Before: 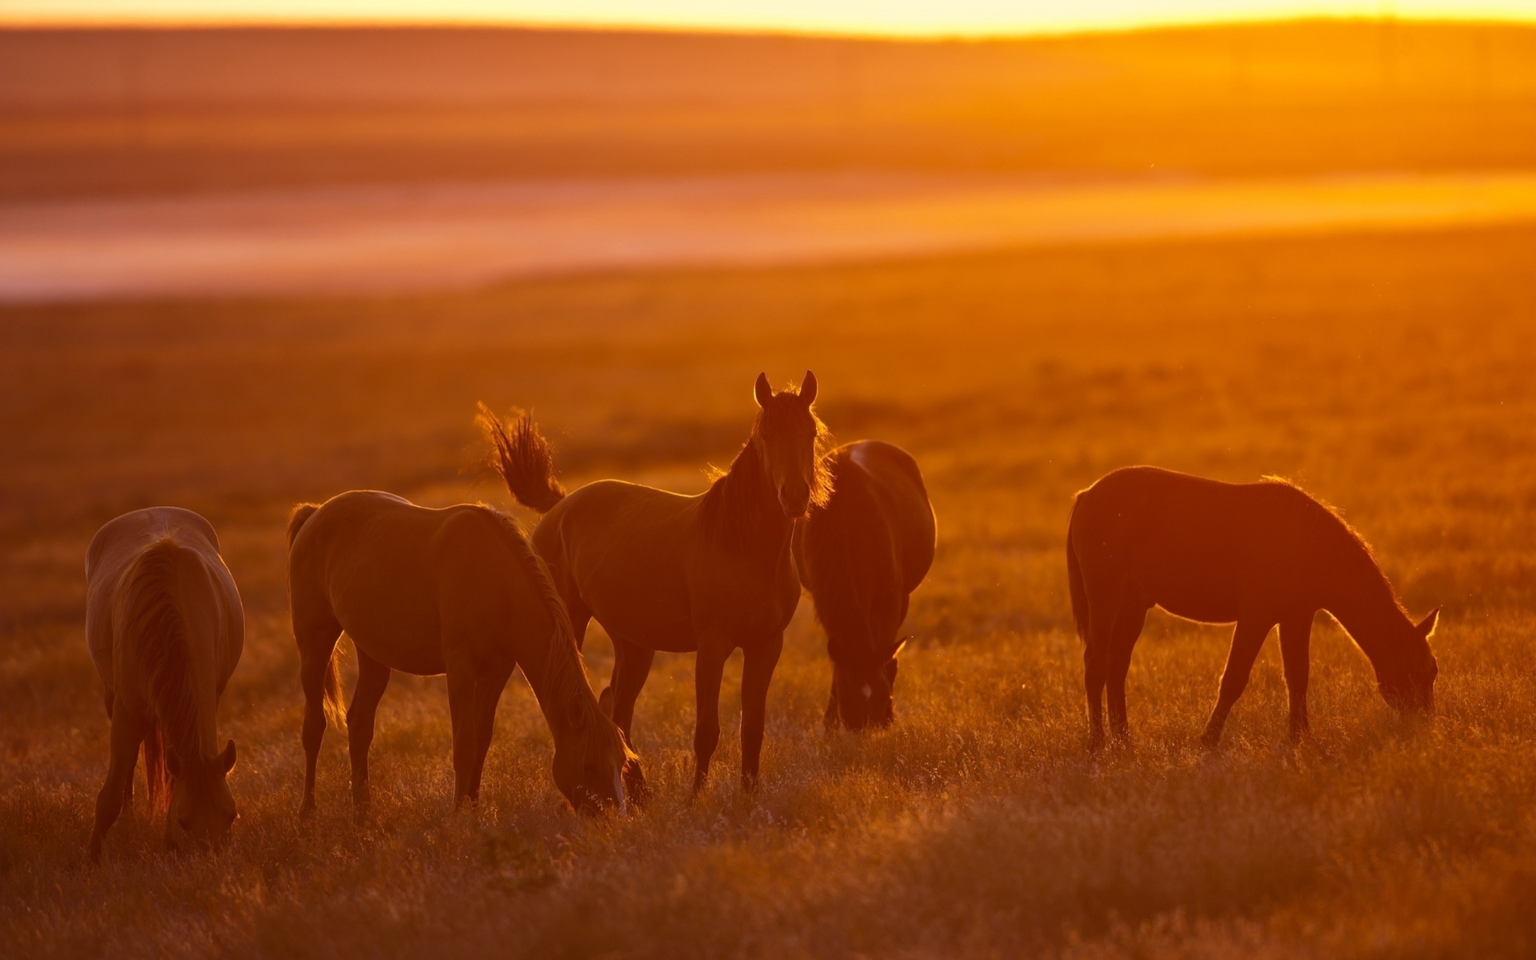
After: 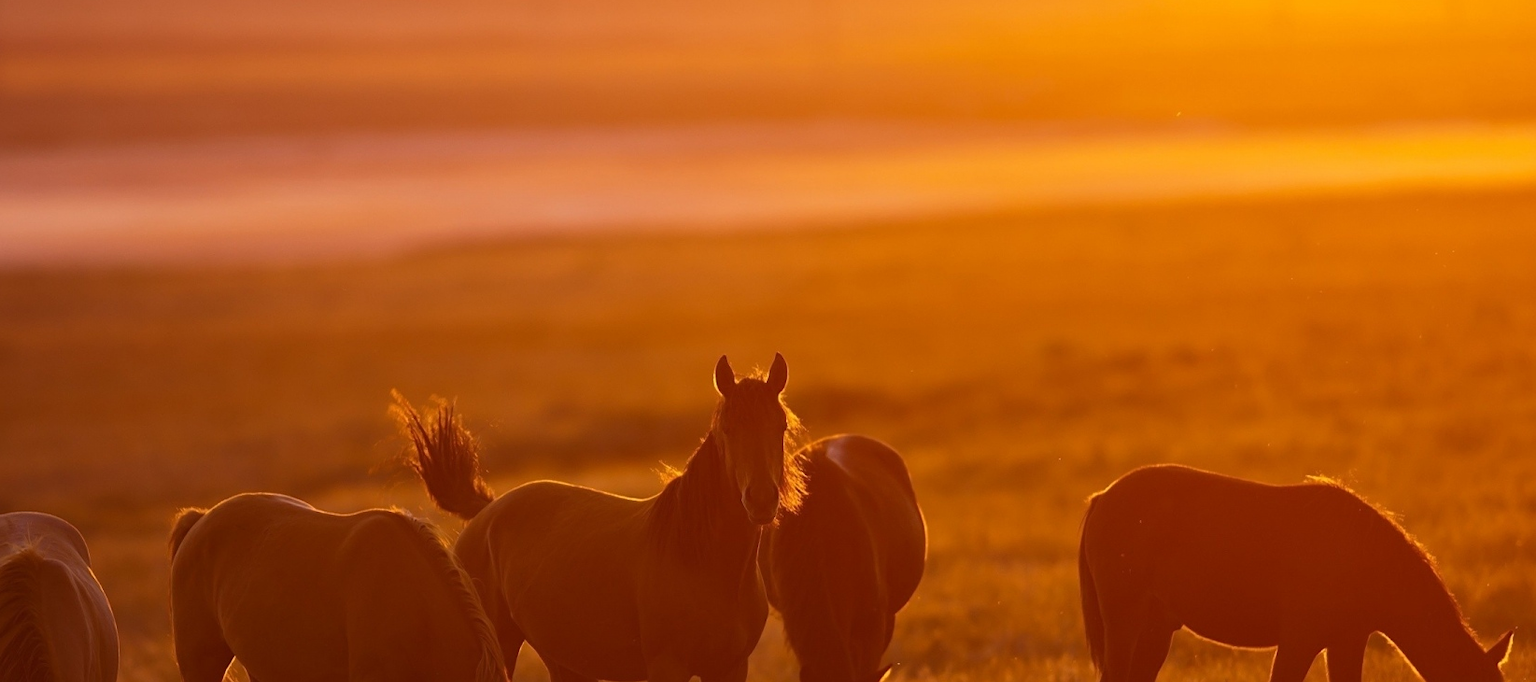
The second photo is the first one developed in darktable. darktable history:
sharpen: amount 0.206
crop and rotate: left 9.316%, top 7.094%, right 4.974%, bottom 31.948%
